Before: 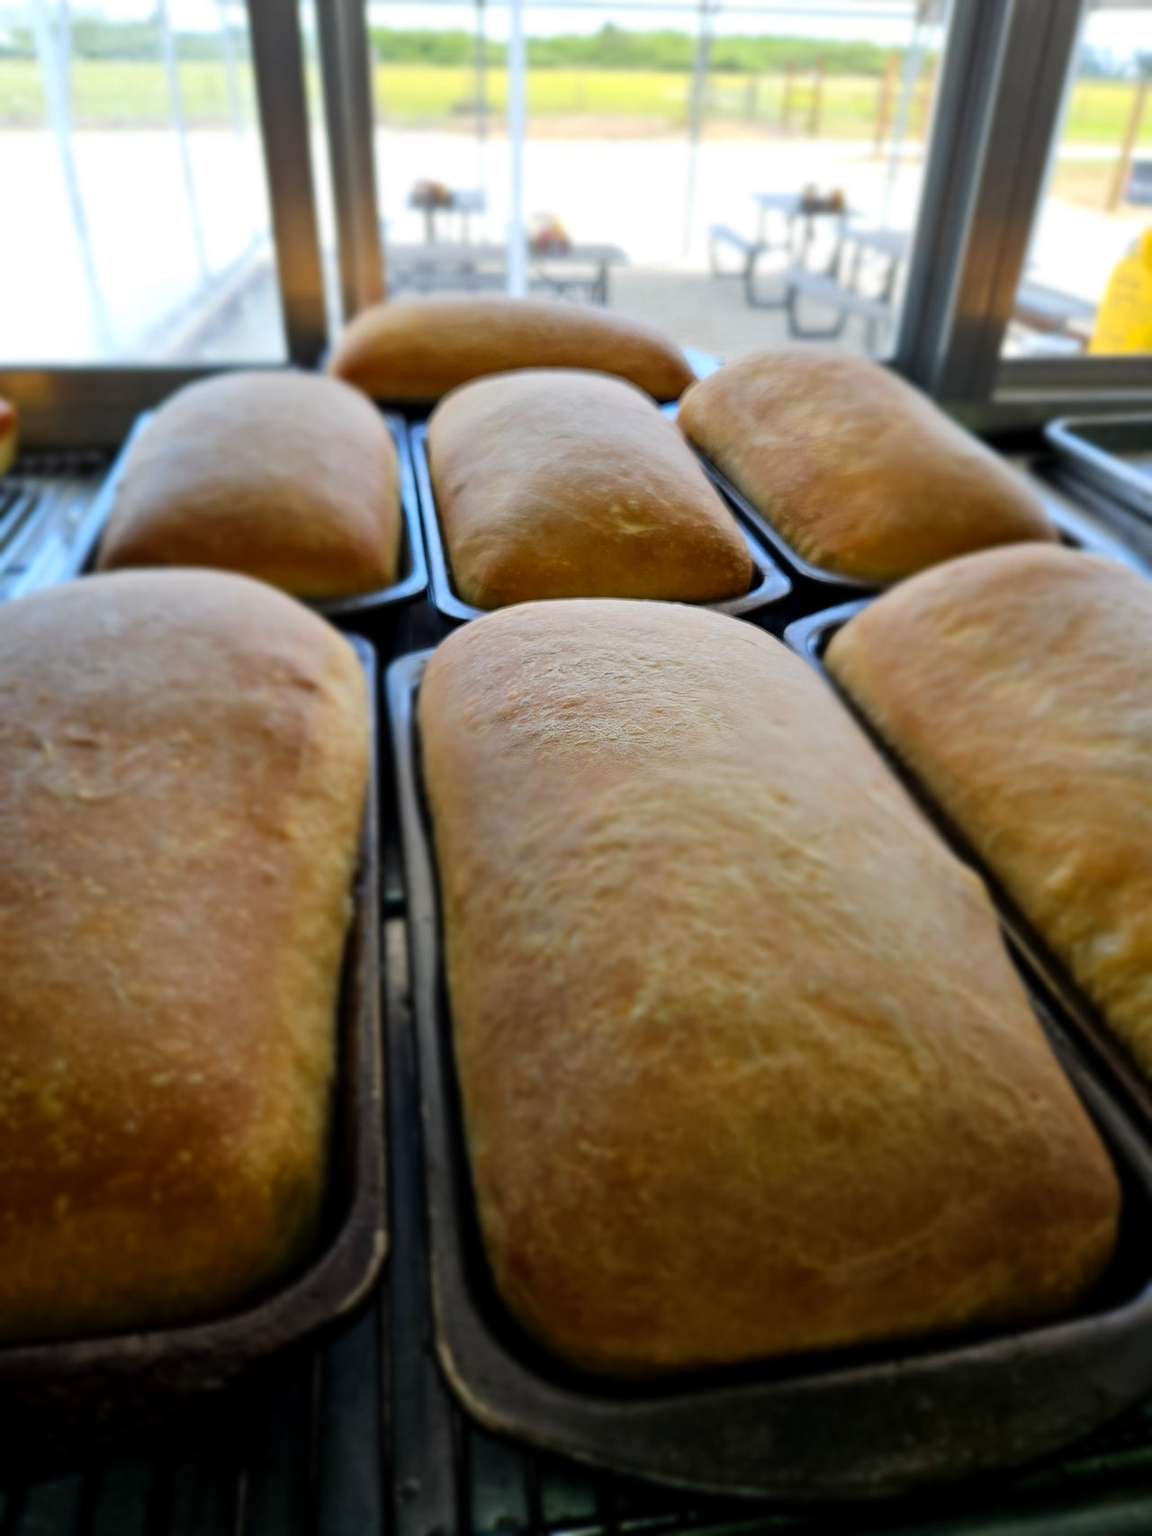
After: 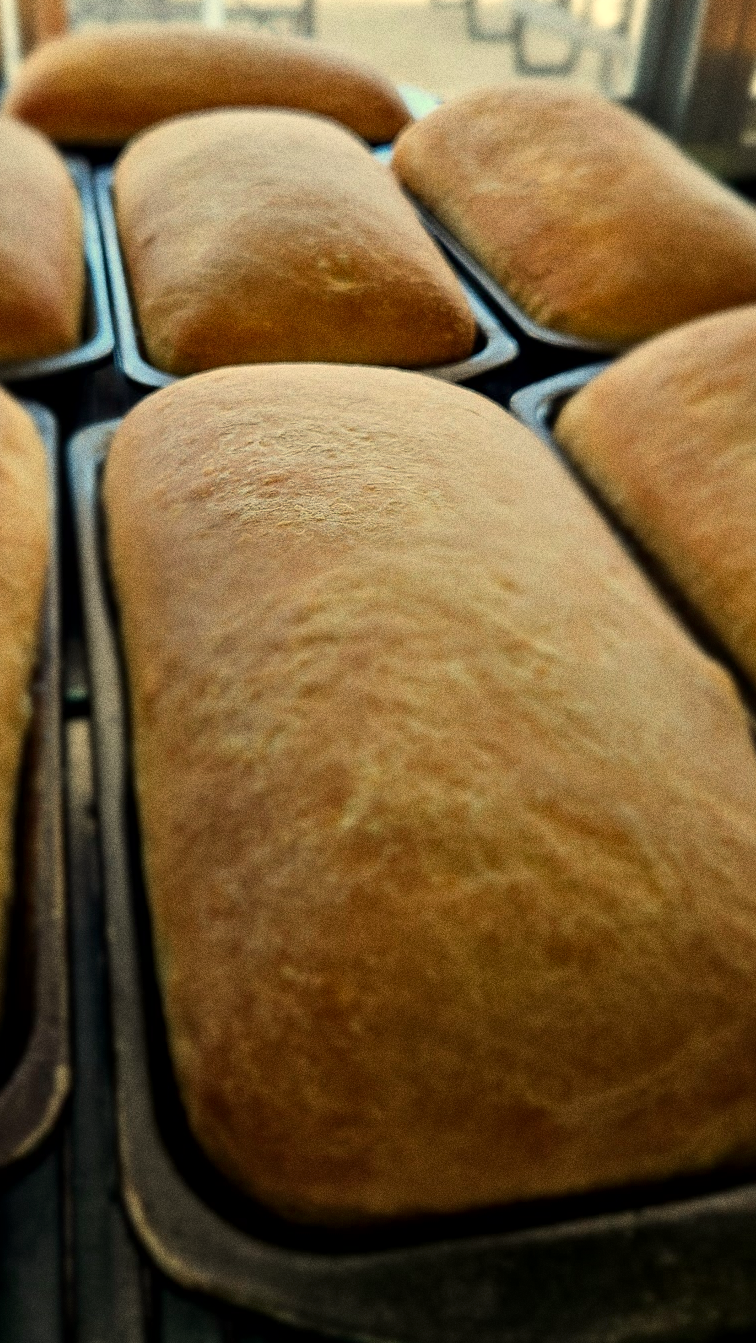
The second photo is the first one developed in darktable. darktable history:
contrast brightness saturation: contrast 0.05
crop and rotate: left 28.256%, top 17.734%, right 12.656%, bottom 3.573%
white balance: red 1.08, blue 0.791
grain: coarseness 0.09 ISO, strength 40%
local contrast: mode bilateral grid, contrast 20, coarseness 50, detail 120%, midtone range 0.2
